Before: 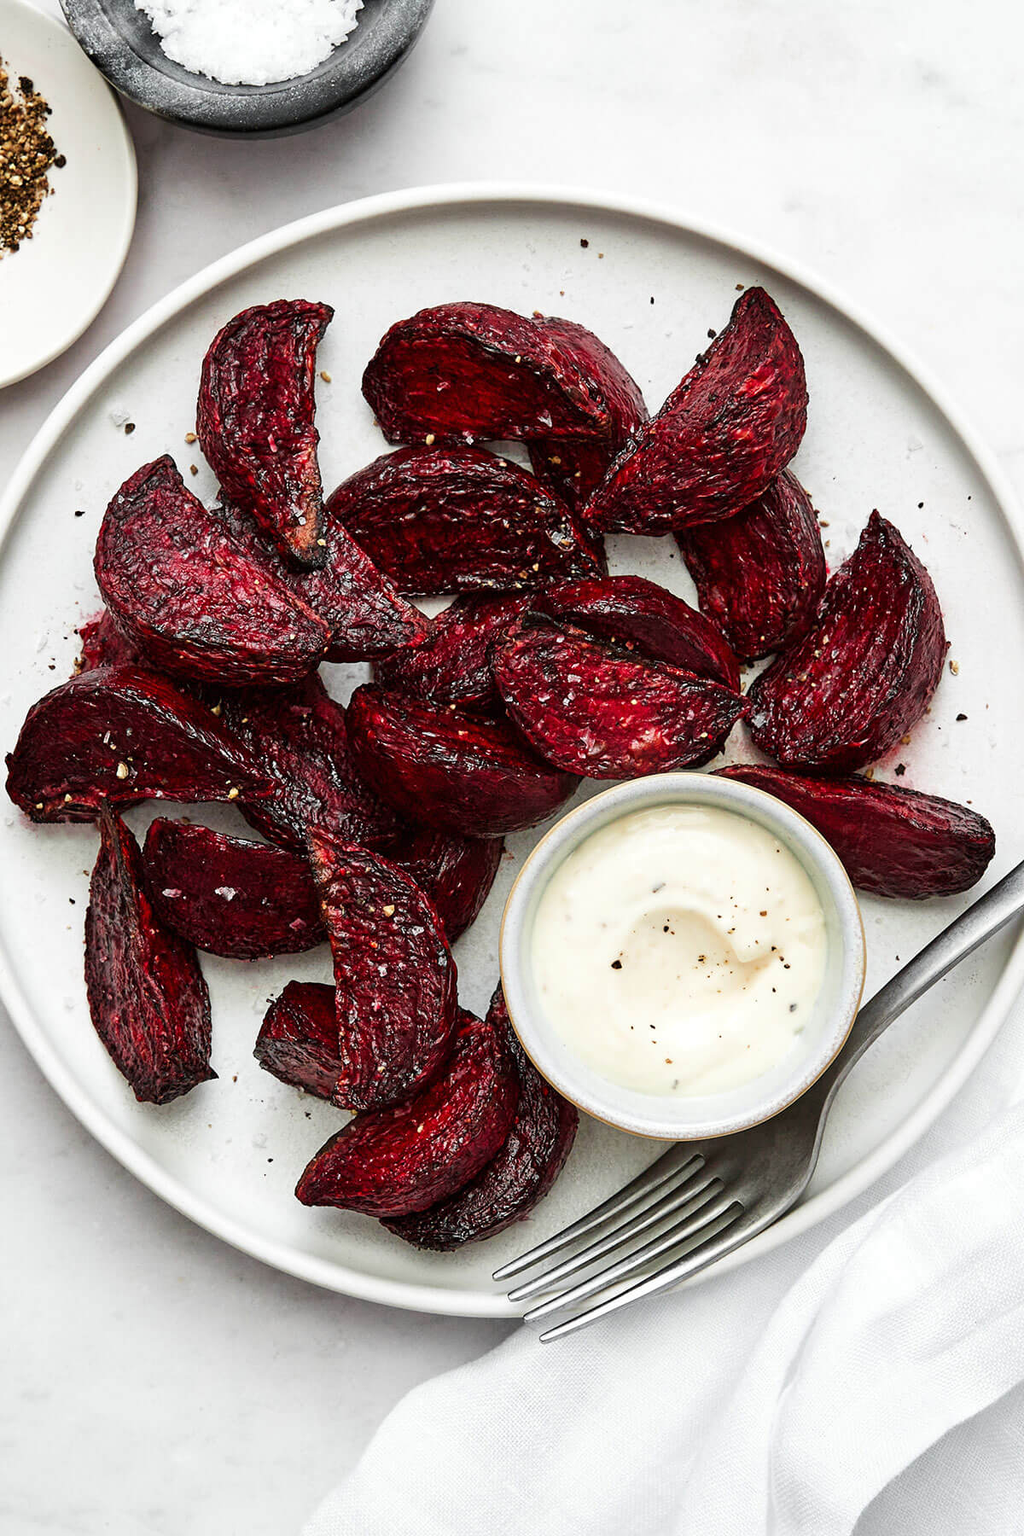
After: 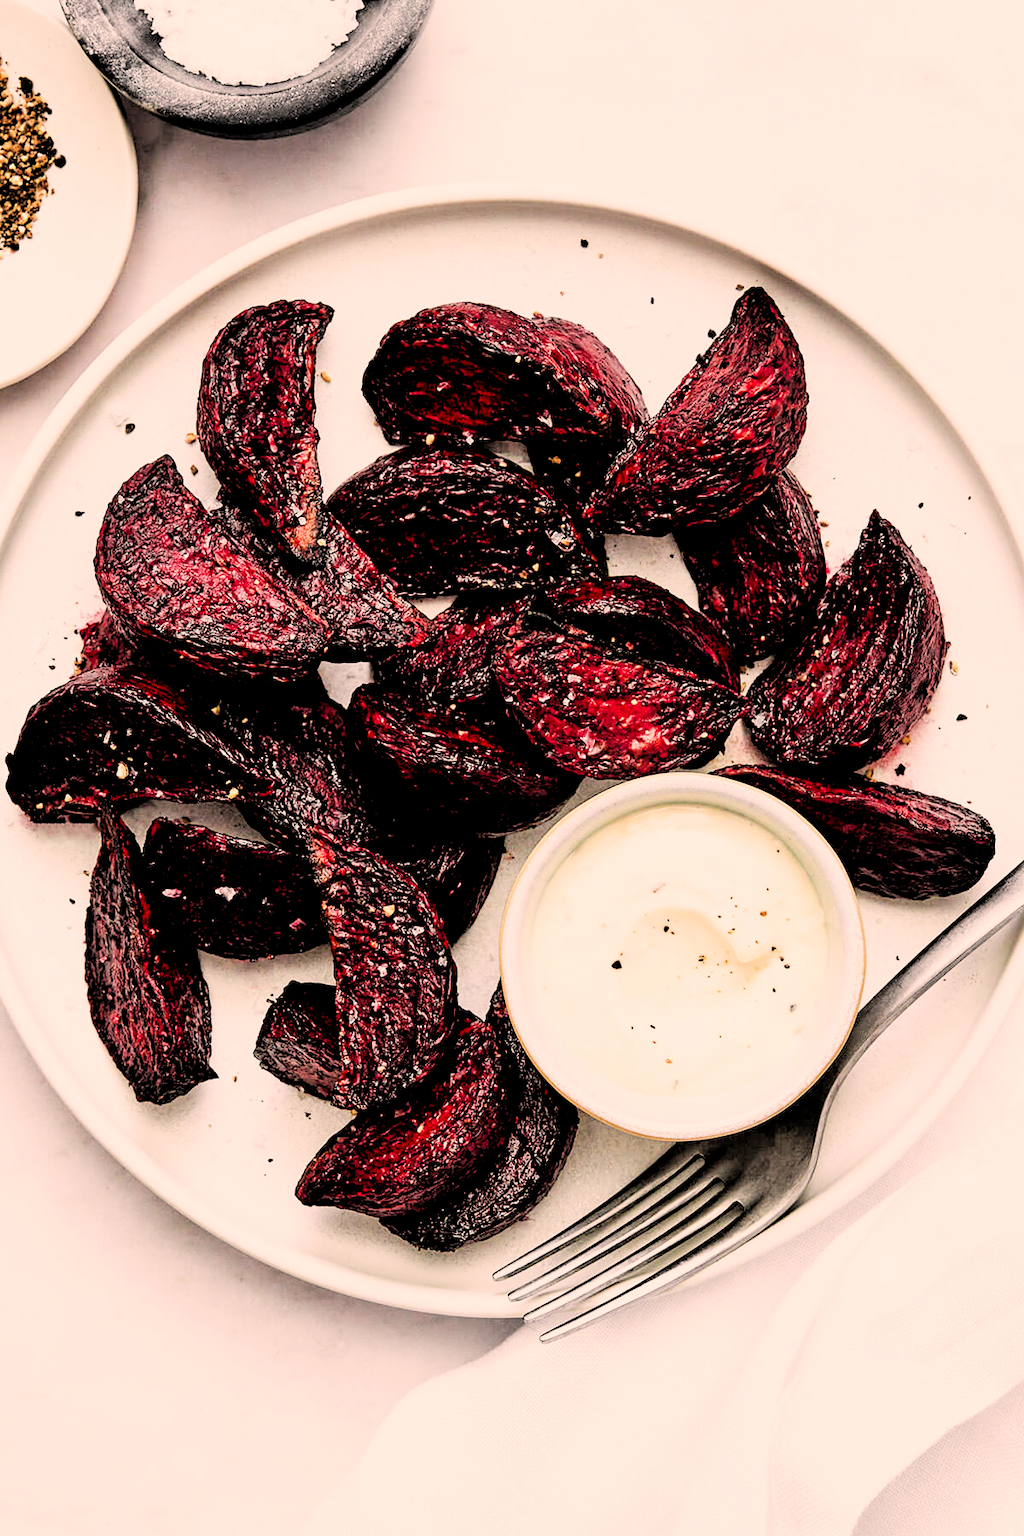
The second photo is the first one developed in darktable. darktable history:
exposure: black level correction 0, exposure 0.7 EV, compensate exposure bias true, compensate highlight preservation false
color correction: highlights a* 11.96, highlights b* 11.58
rgb levels: levels [[0.029, 0.461, 0.922], [0, 0.5, 1], [0, 0.5, 1]]
filmic rgb: black relative exposure -5 EV, hardness 2.88, contrast 1.2, highlights saturation mix -30%
